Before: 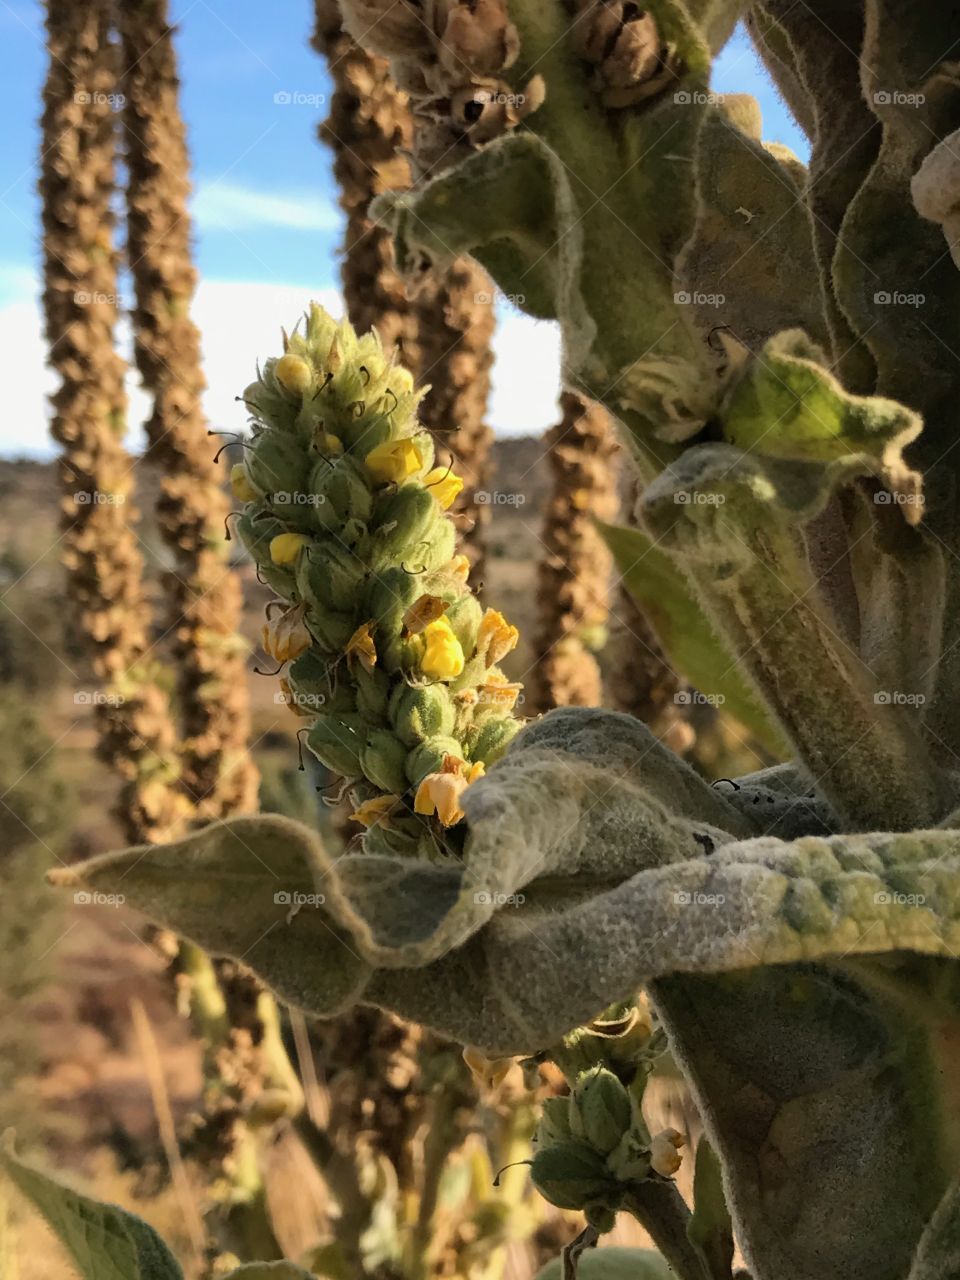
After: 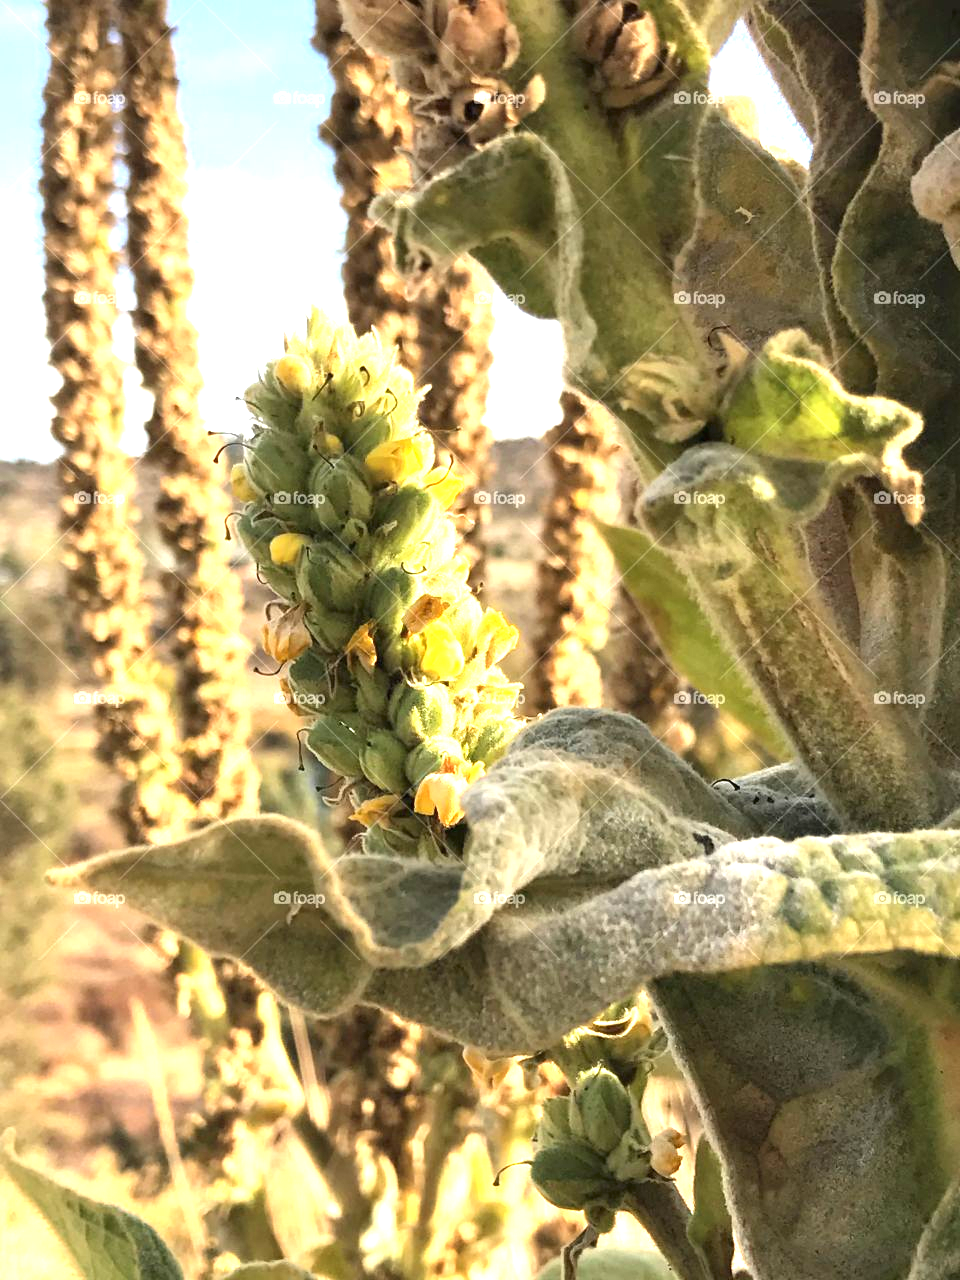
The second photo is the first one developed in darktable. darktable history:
exposure: black level correction 0, exposure 1.74 EV, compensate exposure bias true, compensate highlight preservation false
